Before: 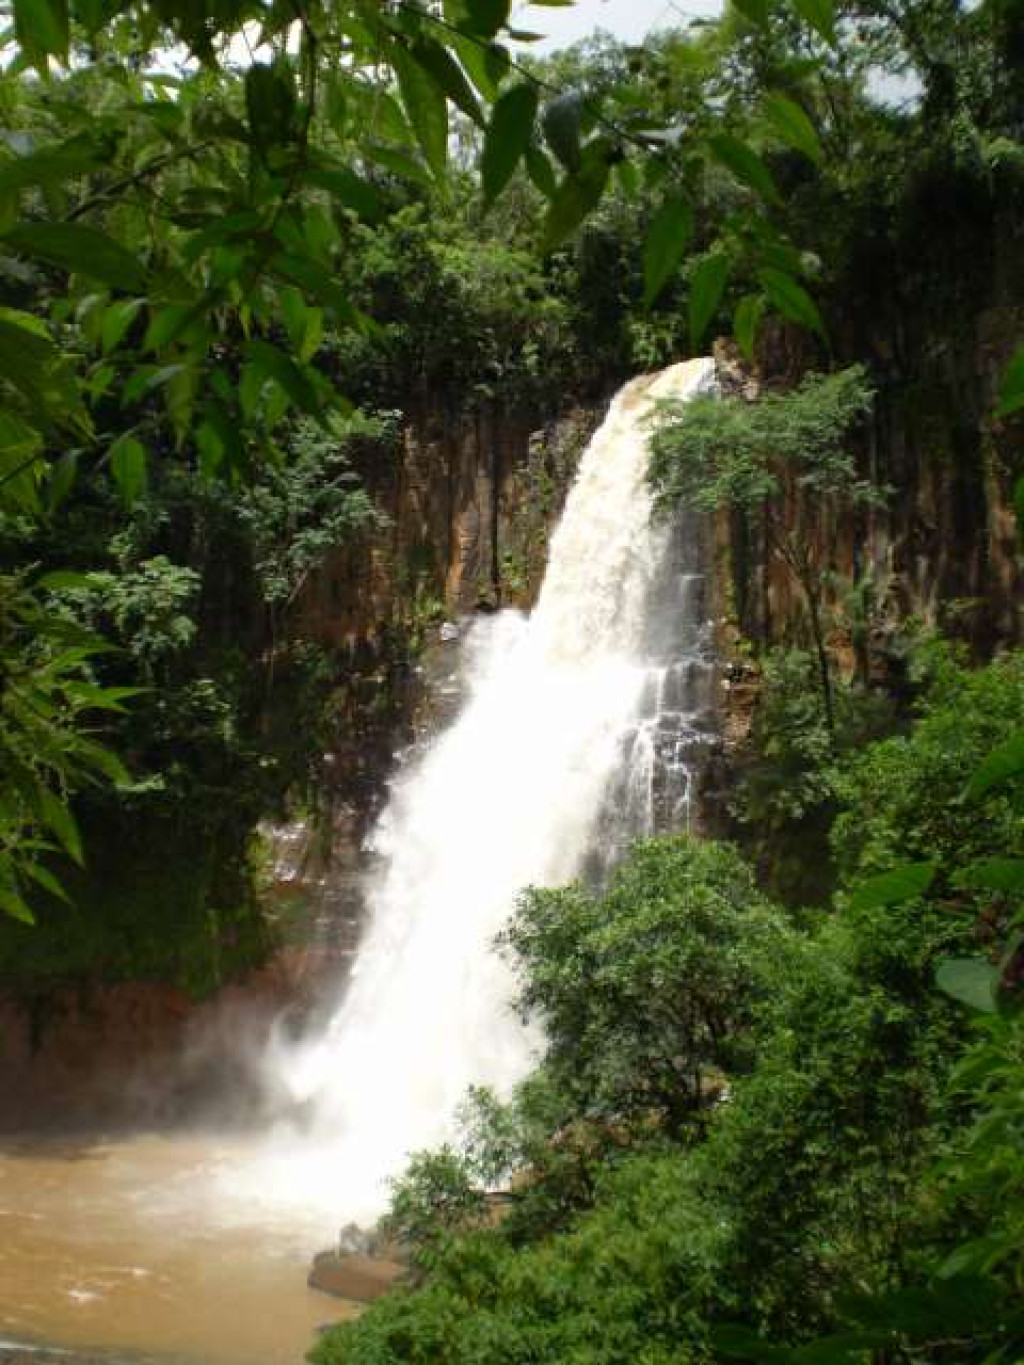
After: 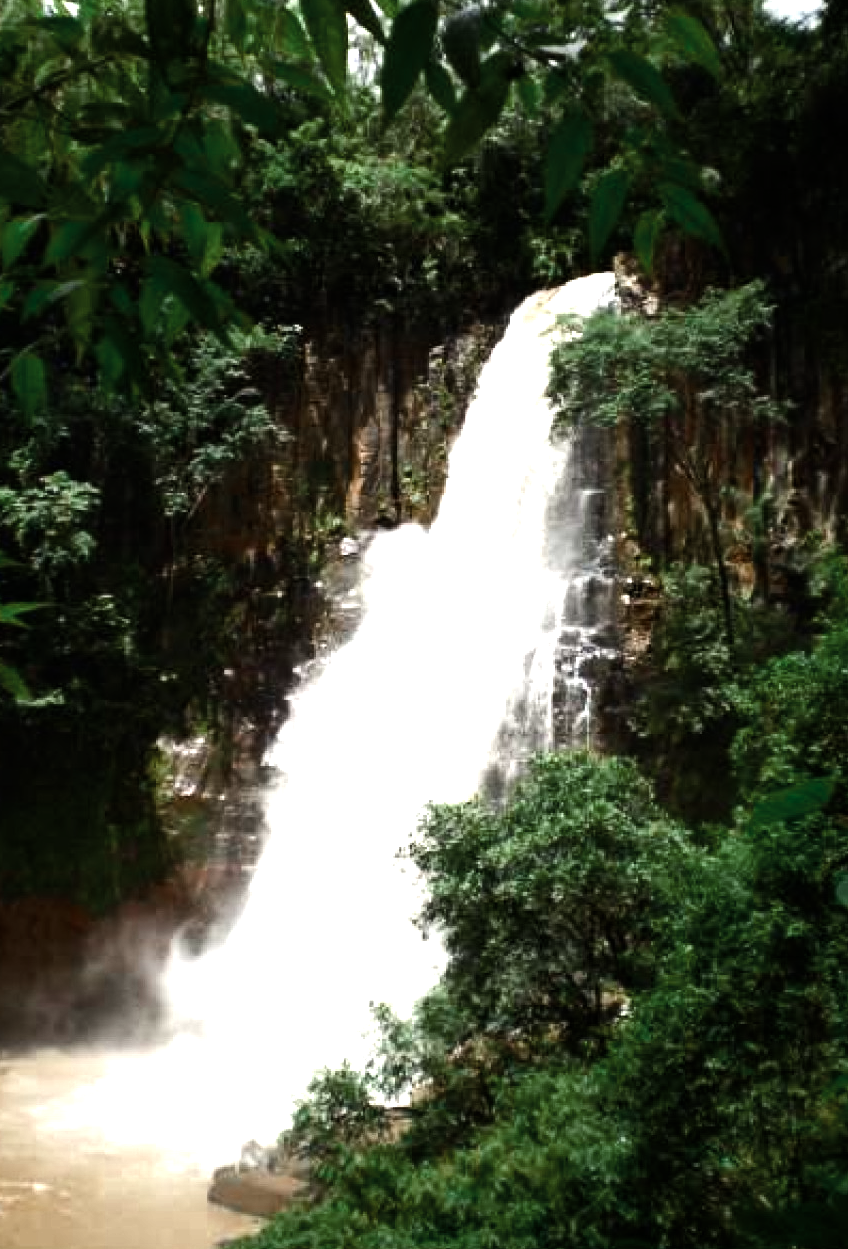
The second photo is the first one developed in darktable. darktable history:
color zones: curves: ch0 [(0, 0.5) (0.125, 0.4) (0.25, 0.5) (0.375, 0.4) (0.5, 0.4) (0.625, 0.35) (0.75, 0.35) (0.875, 0.5)]; ch1 [(0, 0.35) (0.125, 0.45) (0.25, 0.35) (0.375, 0.35) (0.5, 0.35) (0.625, 0.35) (0.75, 0.45) (0.875, 0.35)]; ch2 [(0, 0.6) (0.125, 0.5) (0.25, 0.5) (0.375, 0.6) (0.5, 0.6) (0.625, 0.5) (0.75, 0.5) (0.875, 0.5)]
color balance rgb: shadows lift › luminance -20%, power › hue 72.24°, highlights gain › luminance 15%, global offset › hue 171.6°, perceptual saturation grading › highlights -30%, perceptual saturation grading › shadows 20%, global vibrance 30%, contrast 10%
tone equalizer: -8 EV -0.75 EV, -7 EV -0.7 EV, -6 EV -0.6 EV, -5 EV -0.4 EV, -3 EV 0.4 EV, -2 EV 0.6 EV, -1 EV 0.7 EV, +0 EV 0.75 EV, edges refinement/feathering 500, mask exposure compensation -1.57 EV, preserve details no
crop: left 9.807%, top 6.259%, right 7.334%, bottom 2.177%
